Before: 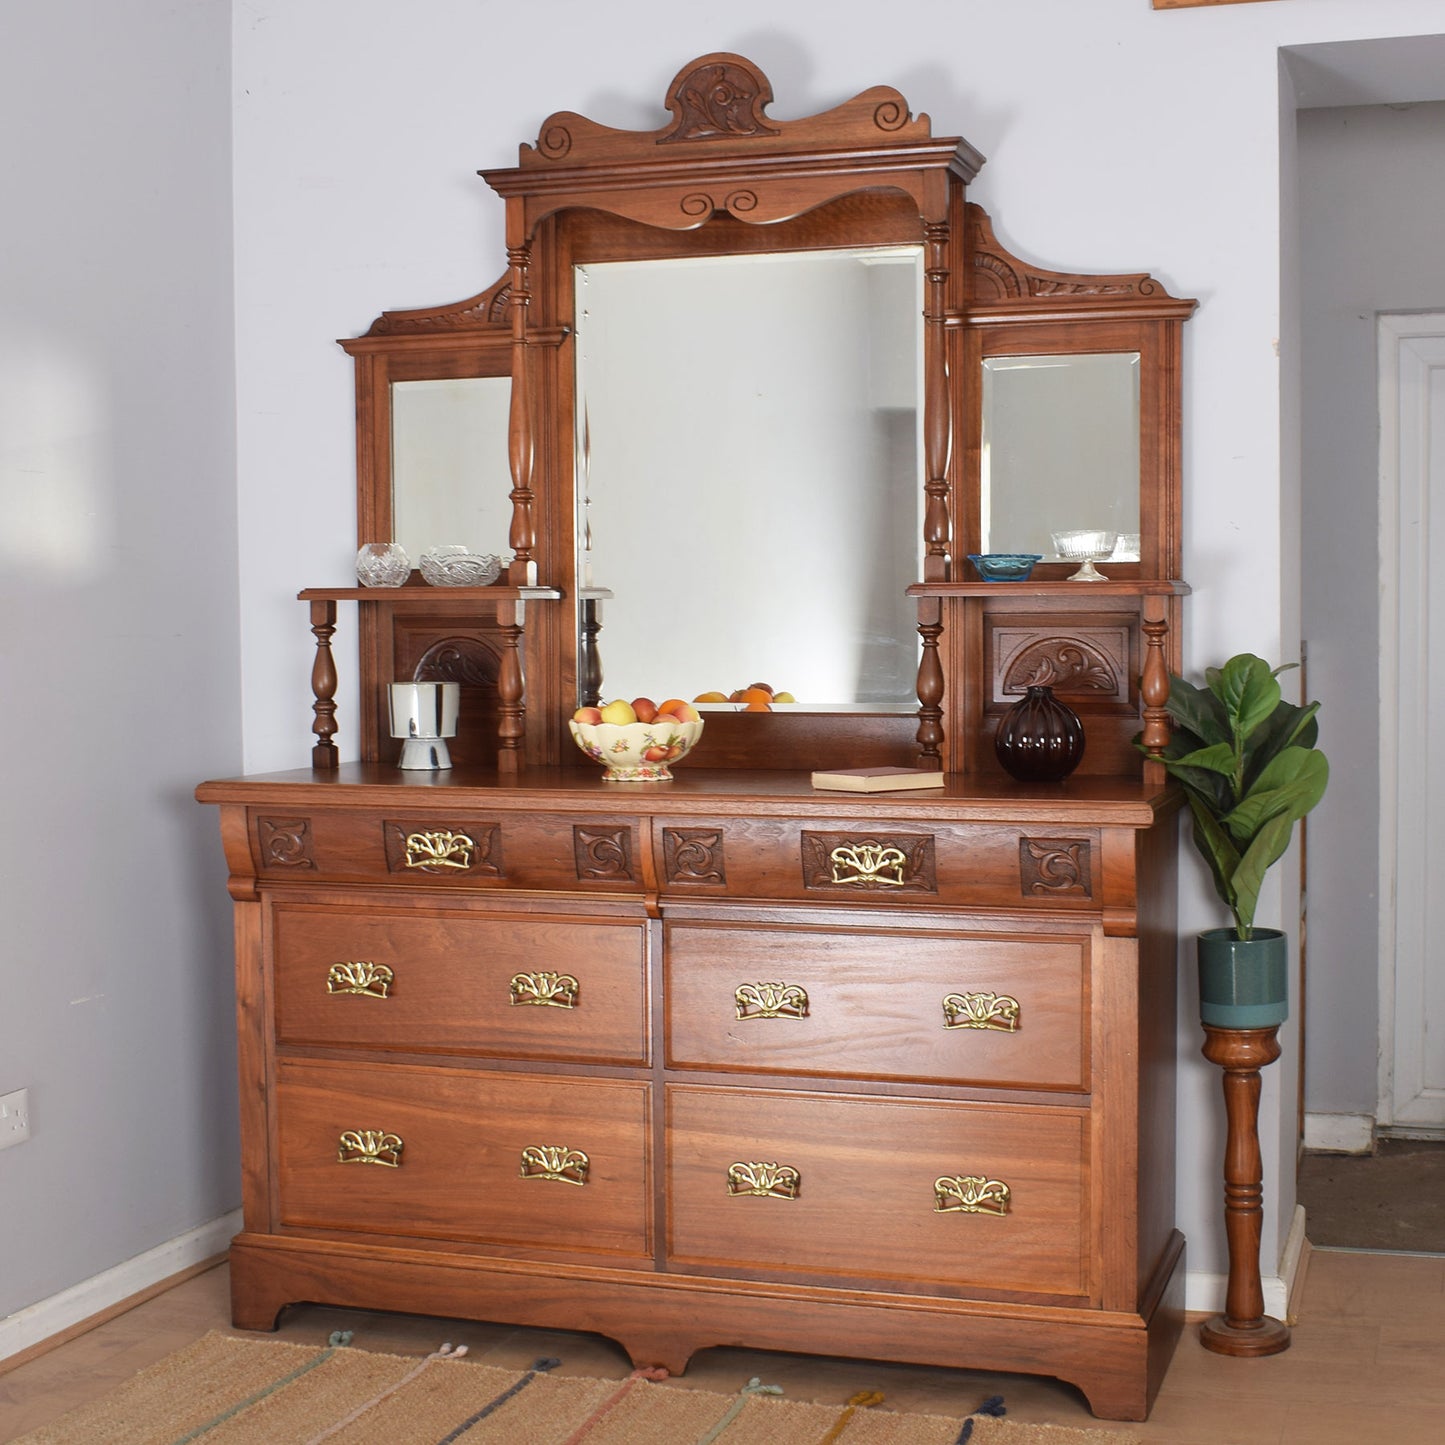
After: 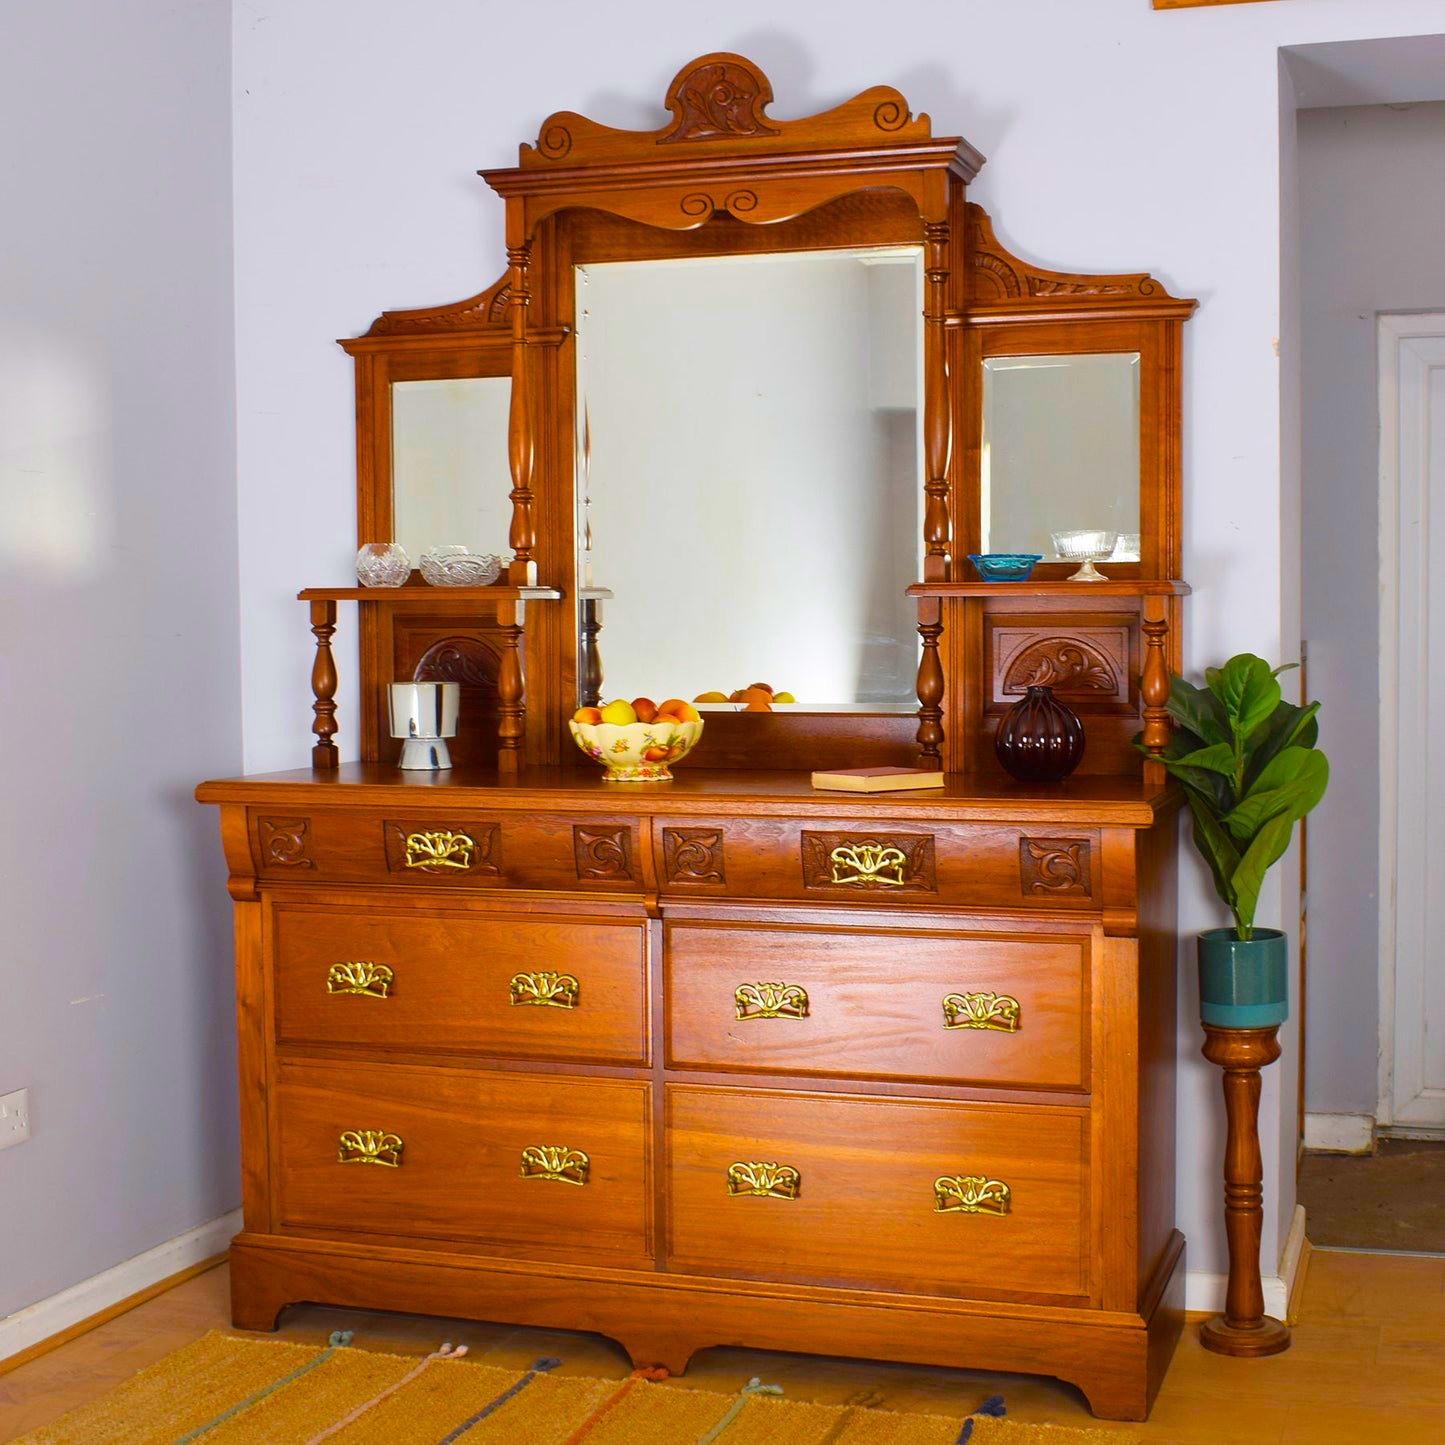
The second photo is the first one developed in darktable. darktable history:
color balance rgb: linear chroma grading › global chroma 14.863%, perceptual saturation grading › global saturation 98.678%
